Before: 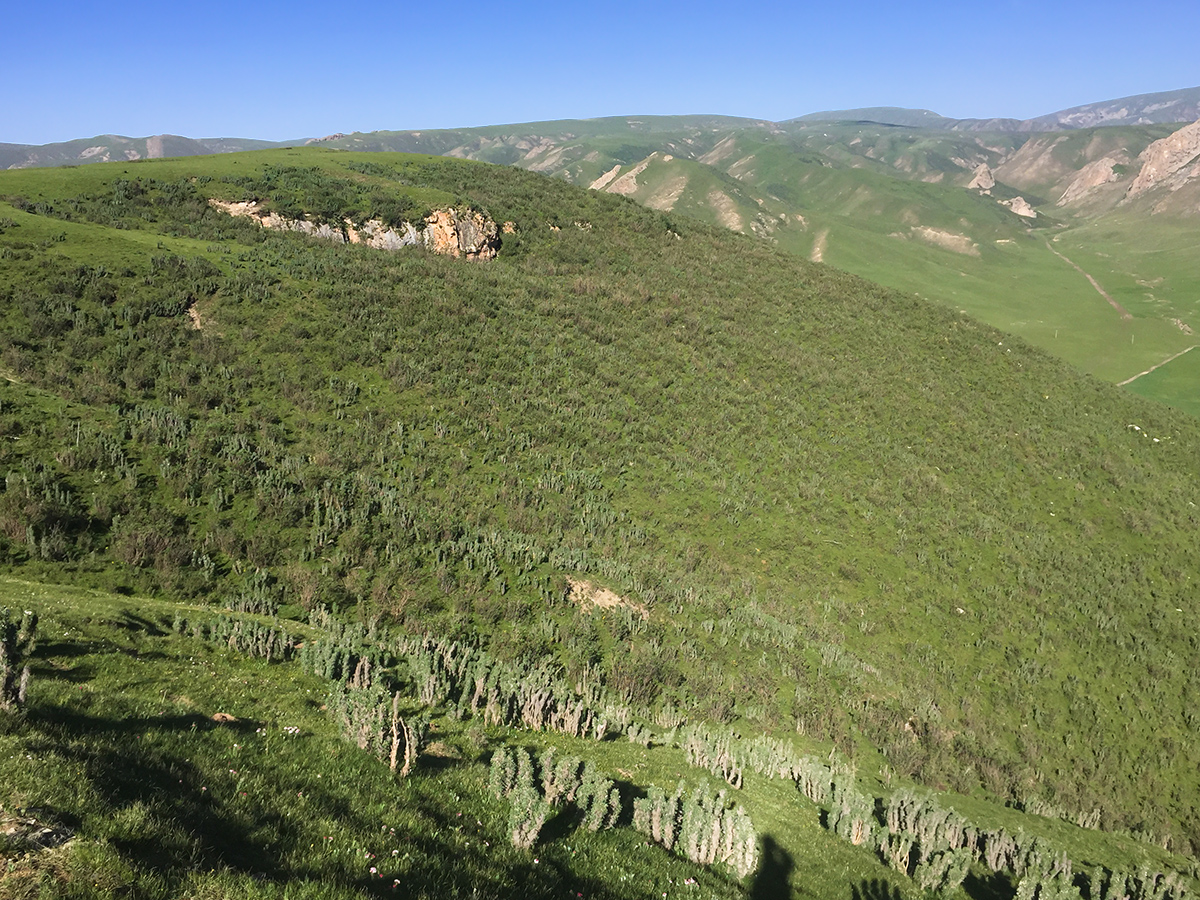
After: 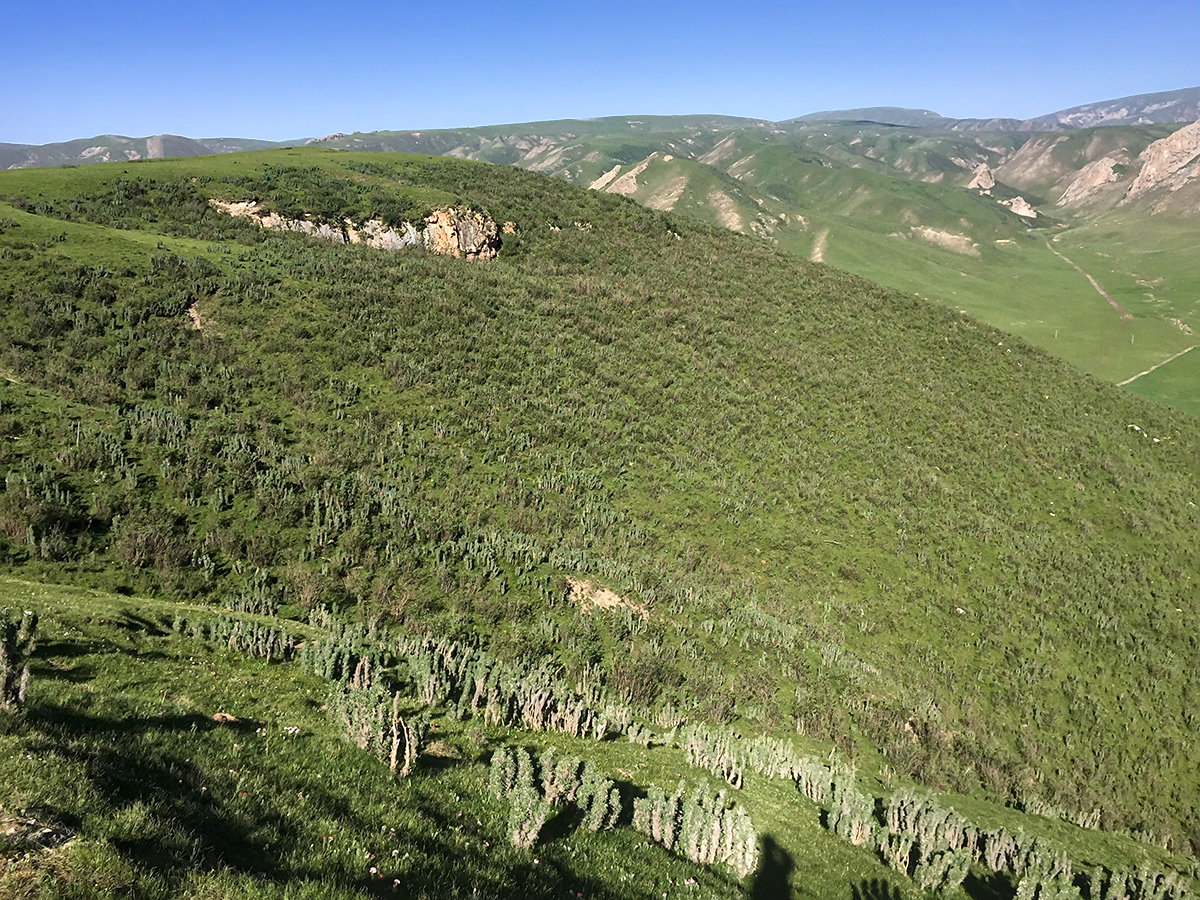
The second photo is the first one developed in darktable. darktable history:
sharpen: amount 0.202
local contrast: mode bilateral grid, contrast 21, coarseness 50, detail 141%, midtone range 0.2
